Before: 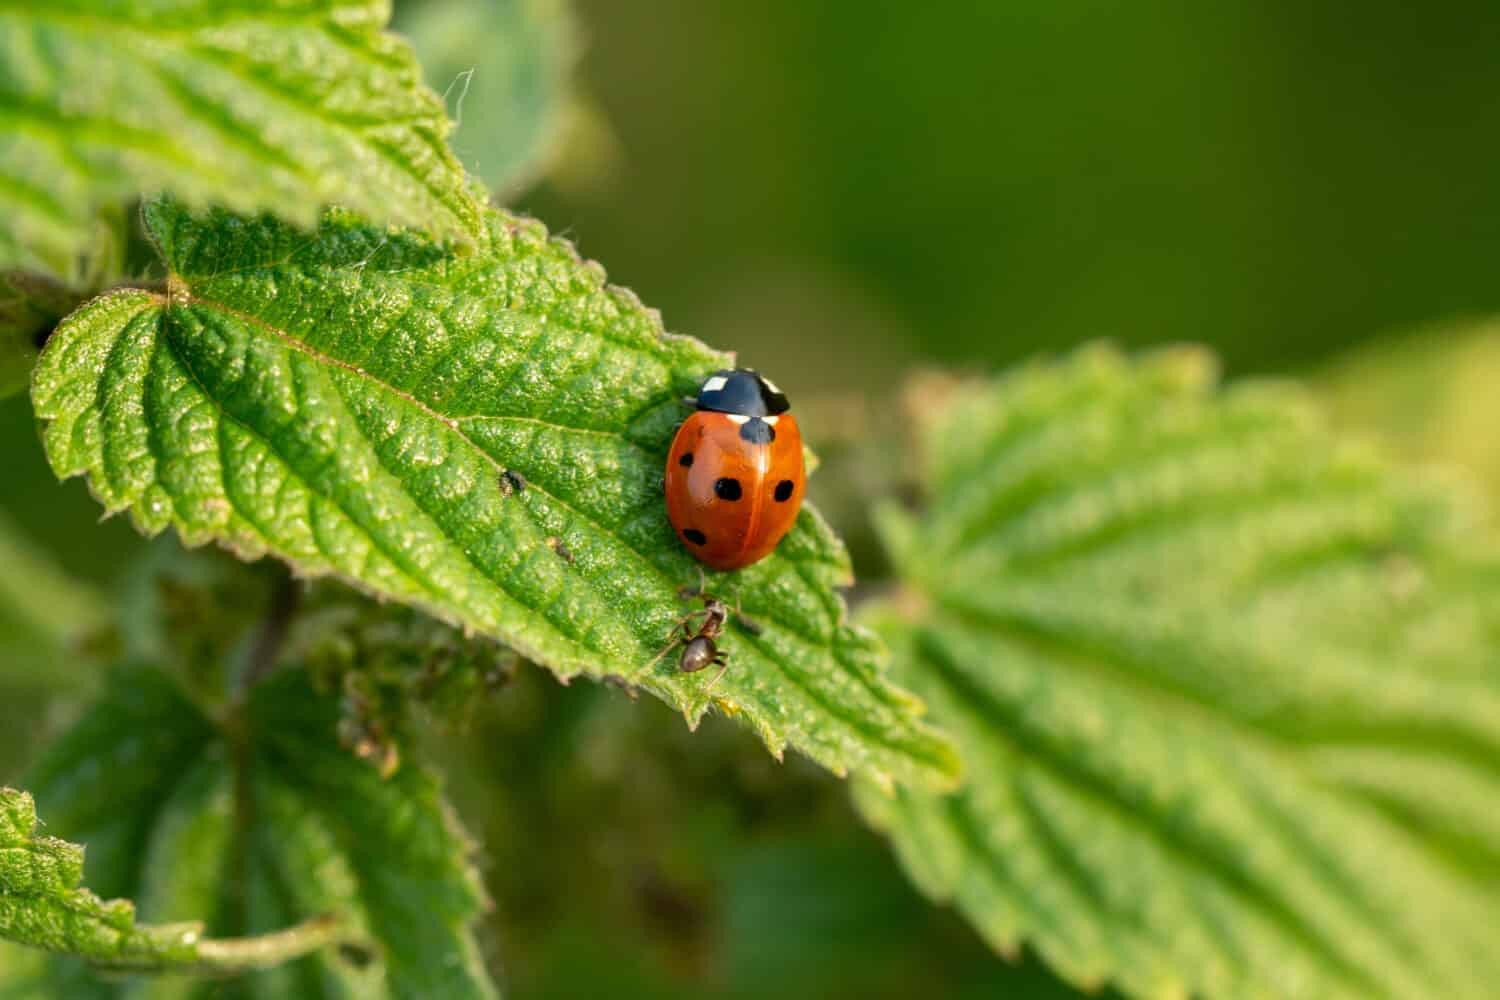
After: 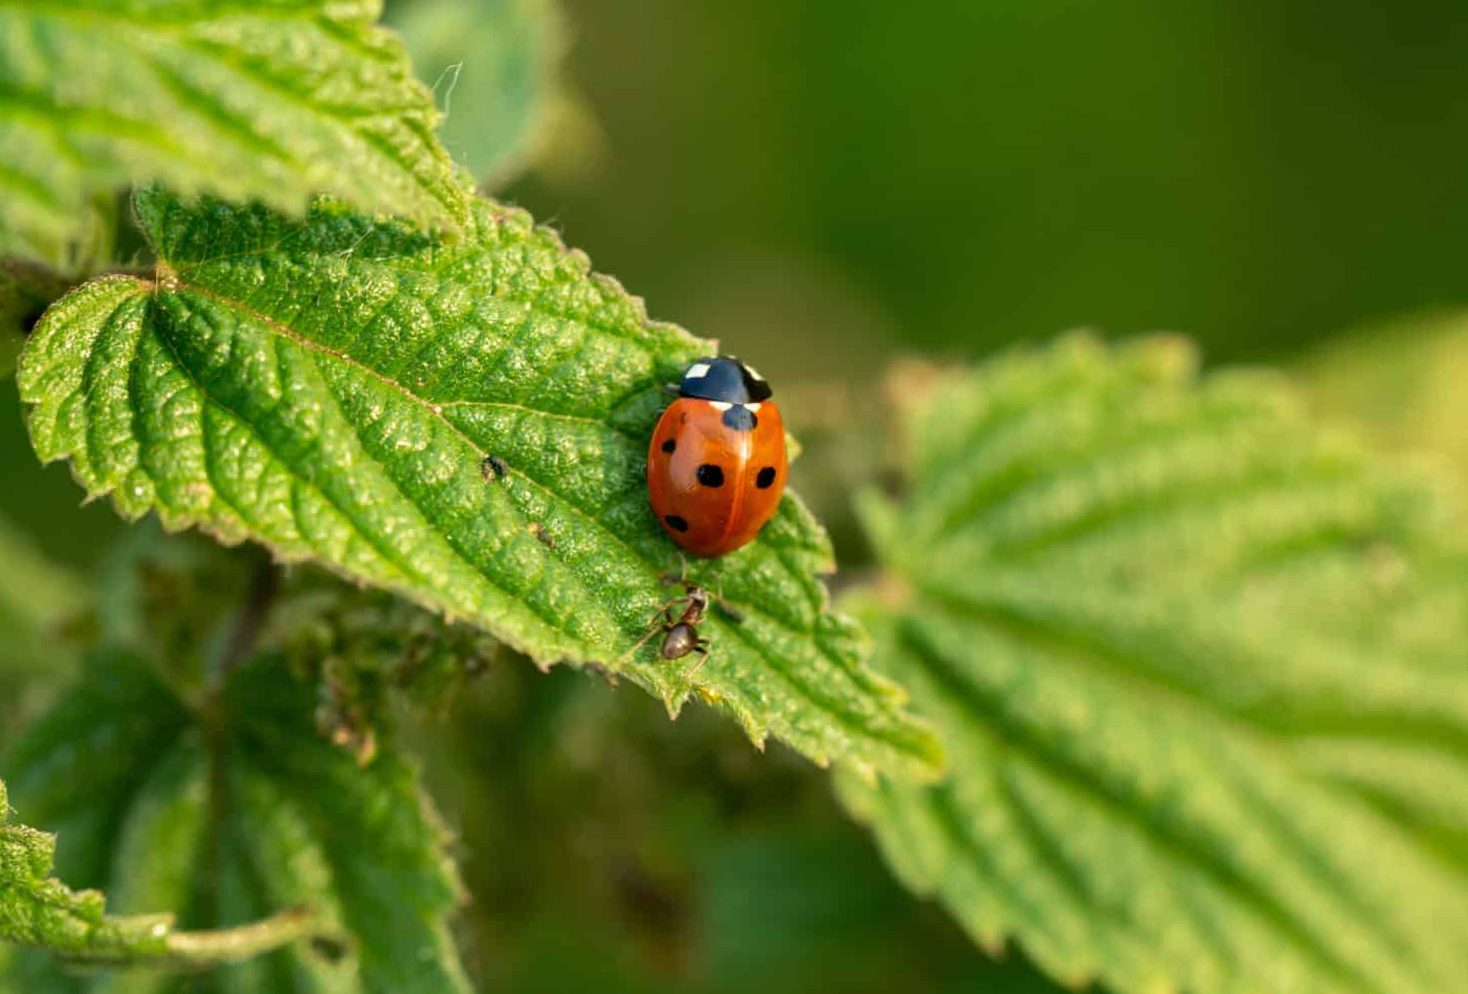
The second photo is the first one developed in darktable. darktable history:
rotate and perspective: rotation 0.226°, lens shift (vertical) -0.042, crop left 0.023, crop right 0.982, crop top 0.006, crop bottom 0.994
velvia: on, module defaults
